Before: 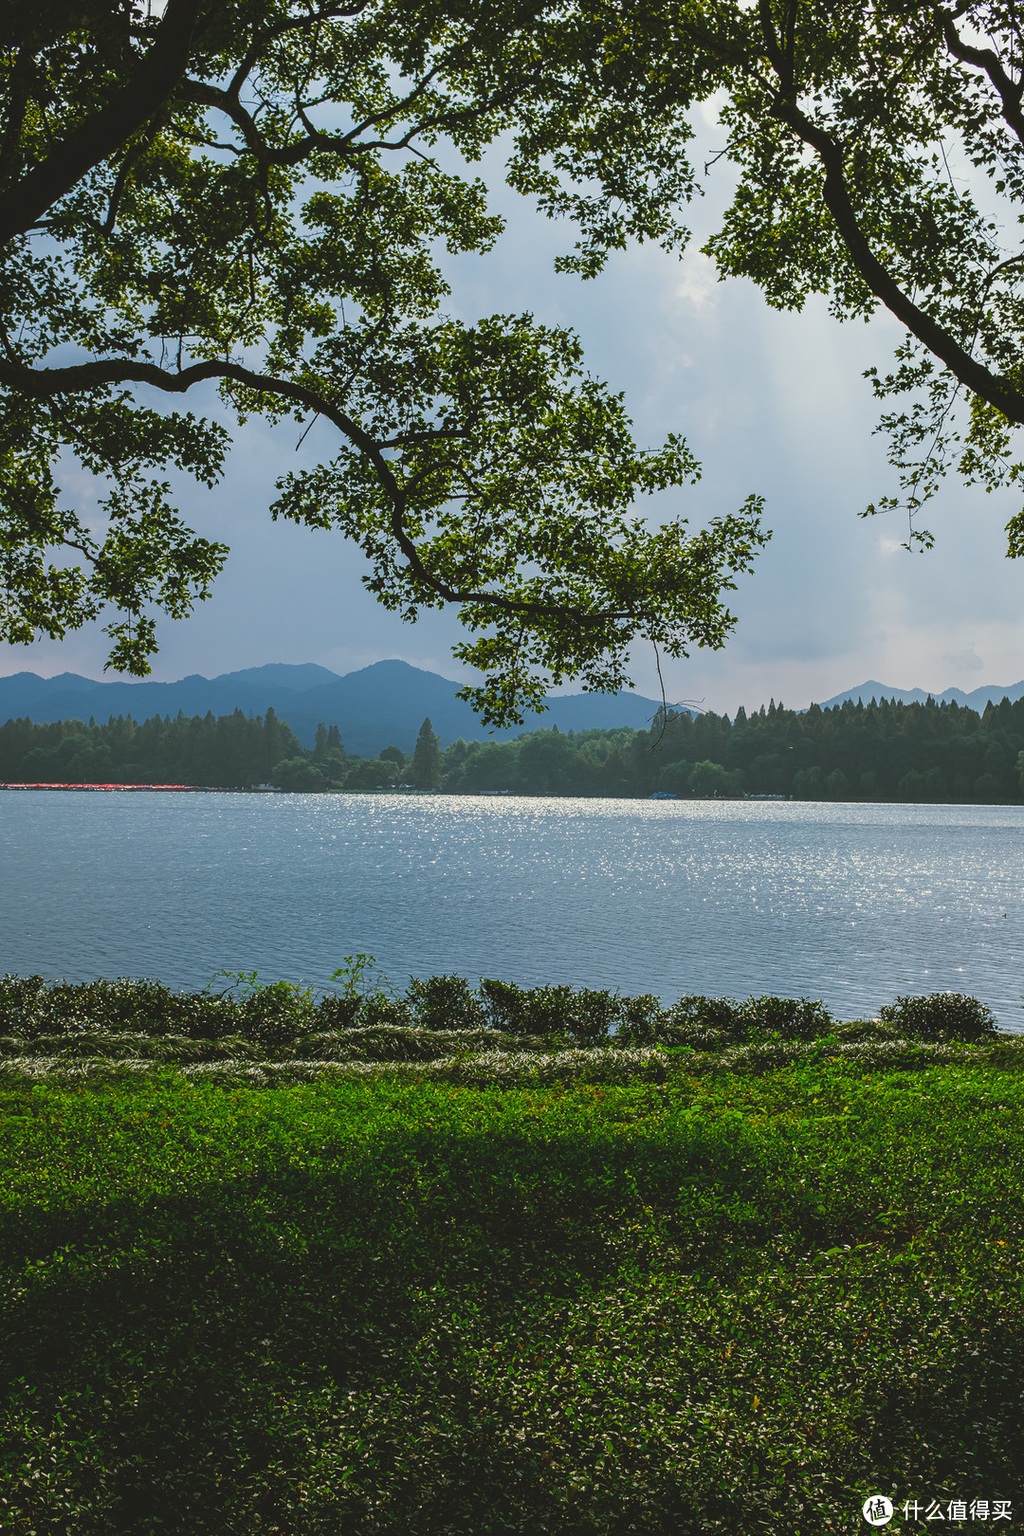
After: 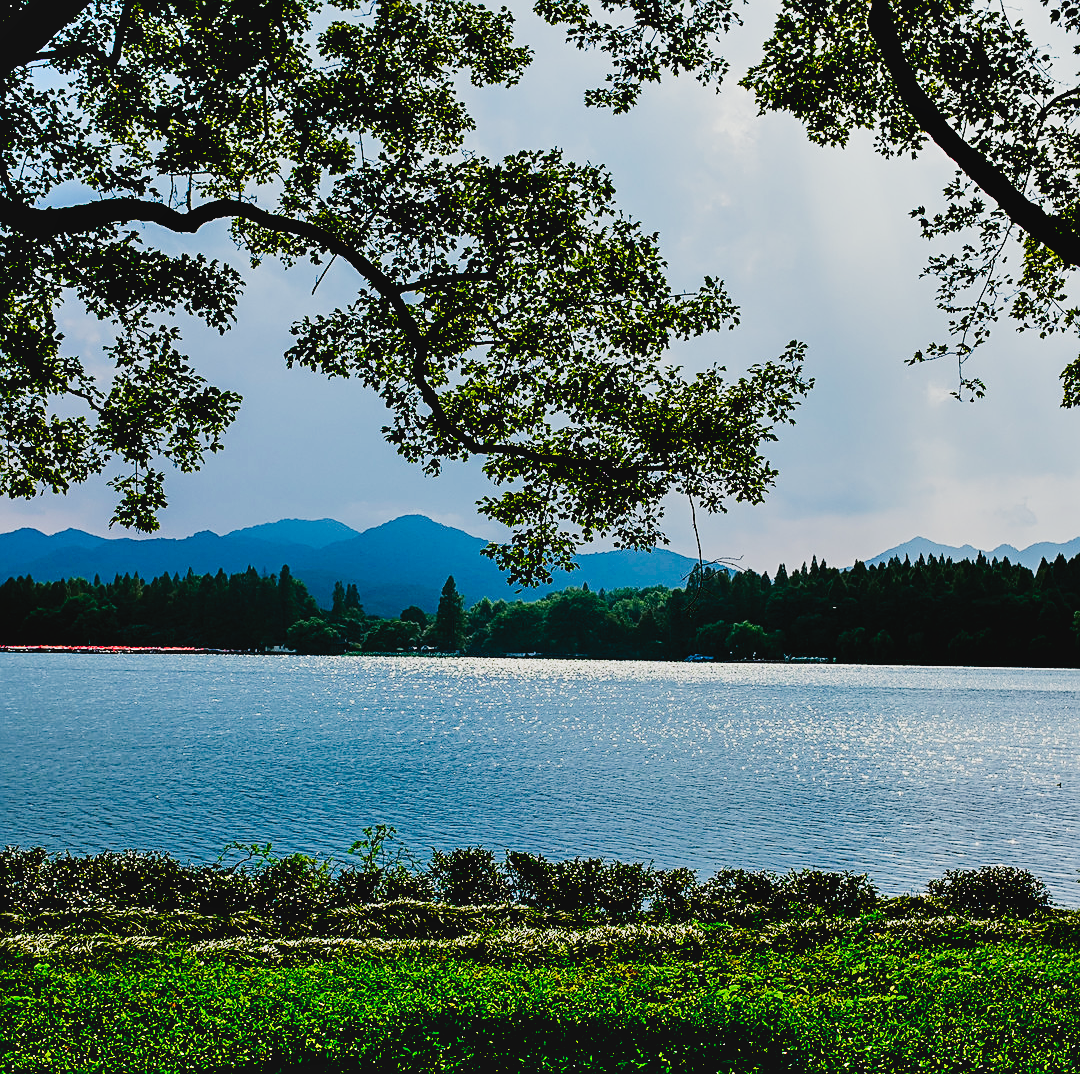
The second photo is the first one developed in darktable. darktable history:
exposure: black level correction 0.046, exposure -0.228 EV, compensate exposure bias true, compensate highlight preservation false
crop: top 11.174%, bottom 22.481%
shadows and highlights: low approximation 0.01, soften with gaussian
tone curve: curves: ch0 [(0, 0.031) (0.139, 0.084) (0.311, 0.278) (0.495, 0.544) (0.718, 0.816) (0.841, 0.909) (1, 0.967)]; ch1 [(0, 0) (0.272, 0.249) (0.388, 0.385) (0.479, 0.456) (0.495, 0.497) (0.538, 0.55) (0.578, 0.595) (0.707, 0.778) (1, 1)]; ch2 [(0, 0) (0.125, 0.089) (0.353, 0.329) (0.443, 0.408) (0.502, 0.495) (0.56, 0.553) (0.608, 0.631) (1, 1)], preserve colors none
sharpen: on, module defaults
filmic rgb: black relative exposure -8.15 EV, white relative exposure 3.76 EV, hardness 4.46
color balance rgb: global offset › luminance 0.483%, perceptual saturation grading › global saturation 20%, perceptual saturation grading › highlights -50.319%, perceptual saturation grading › shadows 30.009%, perceptual brilliance grading › highlights 6.418%, perceptual brilliance grading › mid-tones 17.873%, perceptual brilliance grading › shadows -5.183%
